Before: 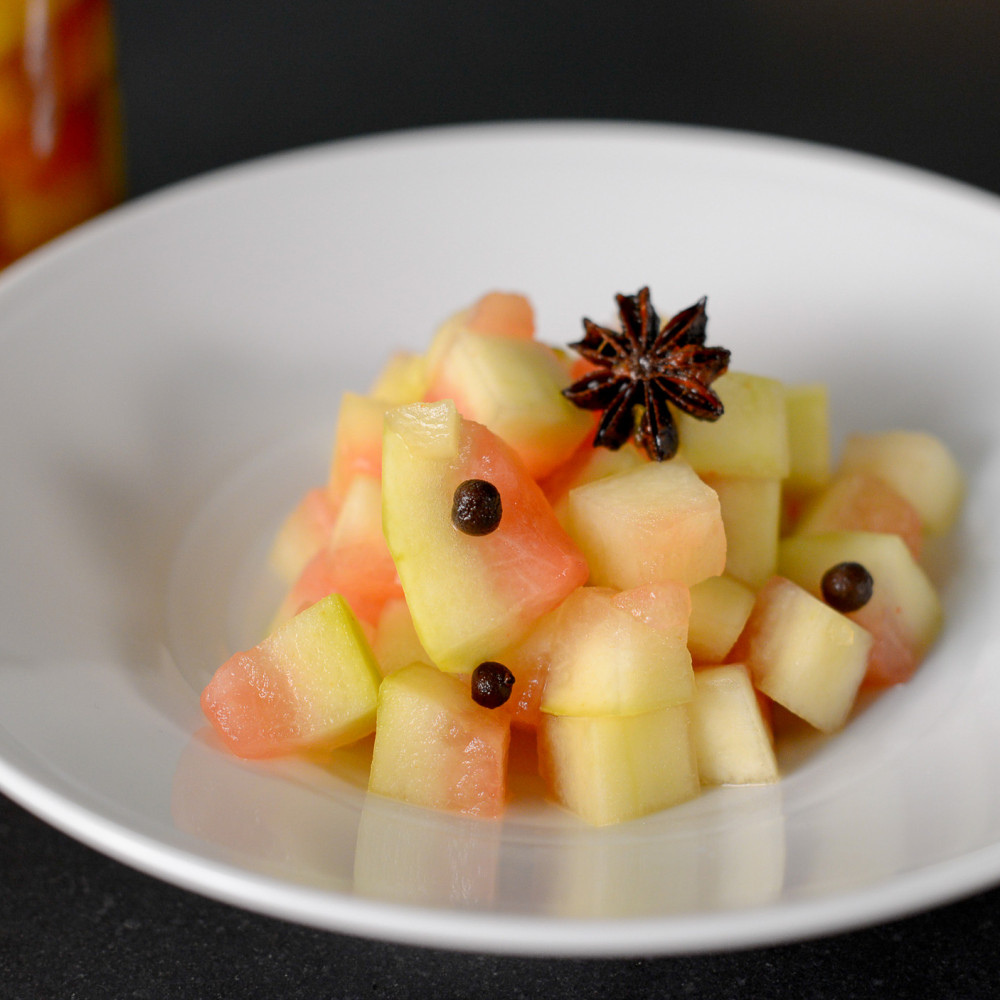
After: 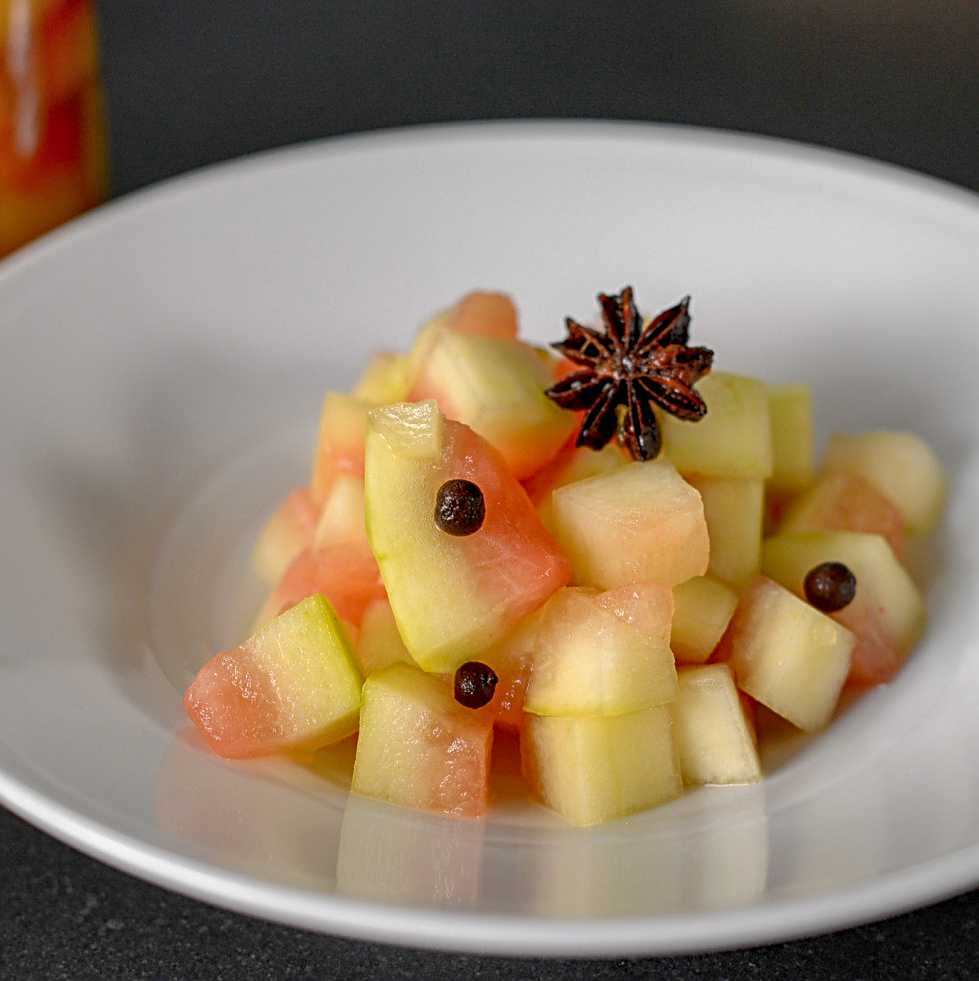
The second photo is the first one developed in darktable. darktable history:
local contrast: detail 130%
crop: left 1.736%, right 0.268%, bottom 1.829%
shadows and highlights: on, module defaults
sharpen: radius 2.78
